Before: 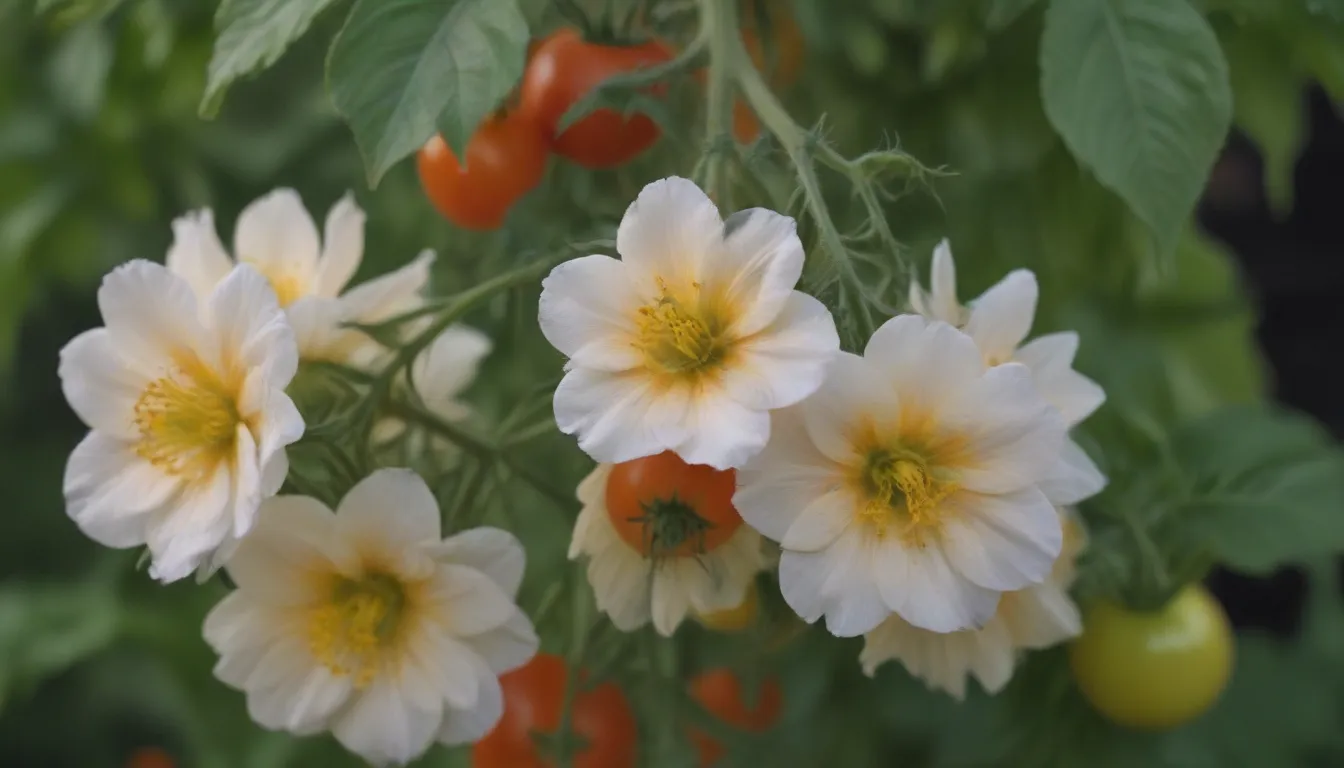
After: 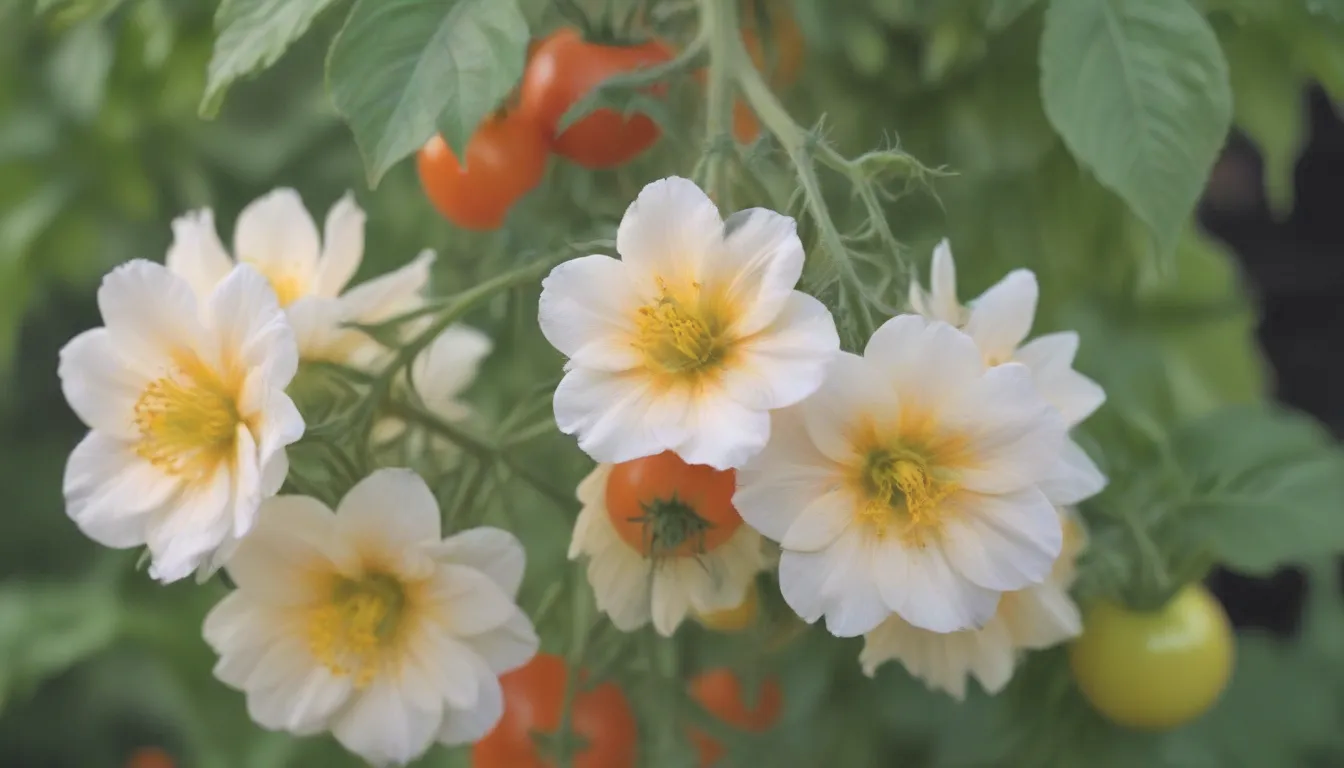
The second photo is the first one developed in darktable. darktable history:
exposure: black level correction 0, exposure 0.2 EV, compensate highlight preservation false
contrast brightness saturation: brightness 0.152
